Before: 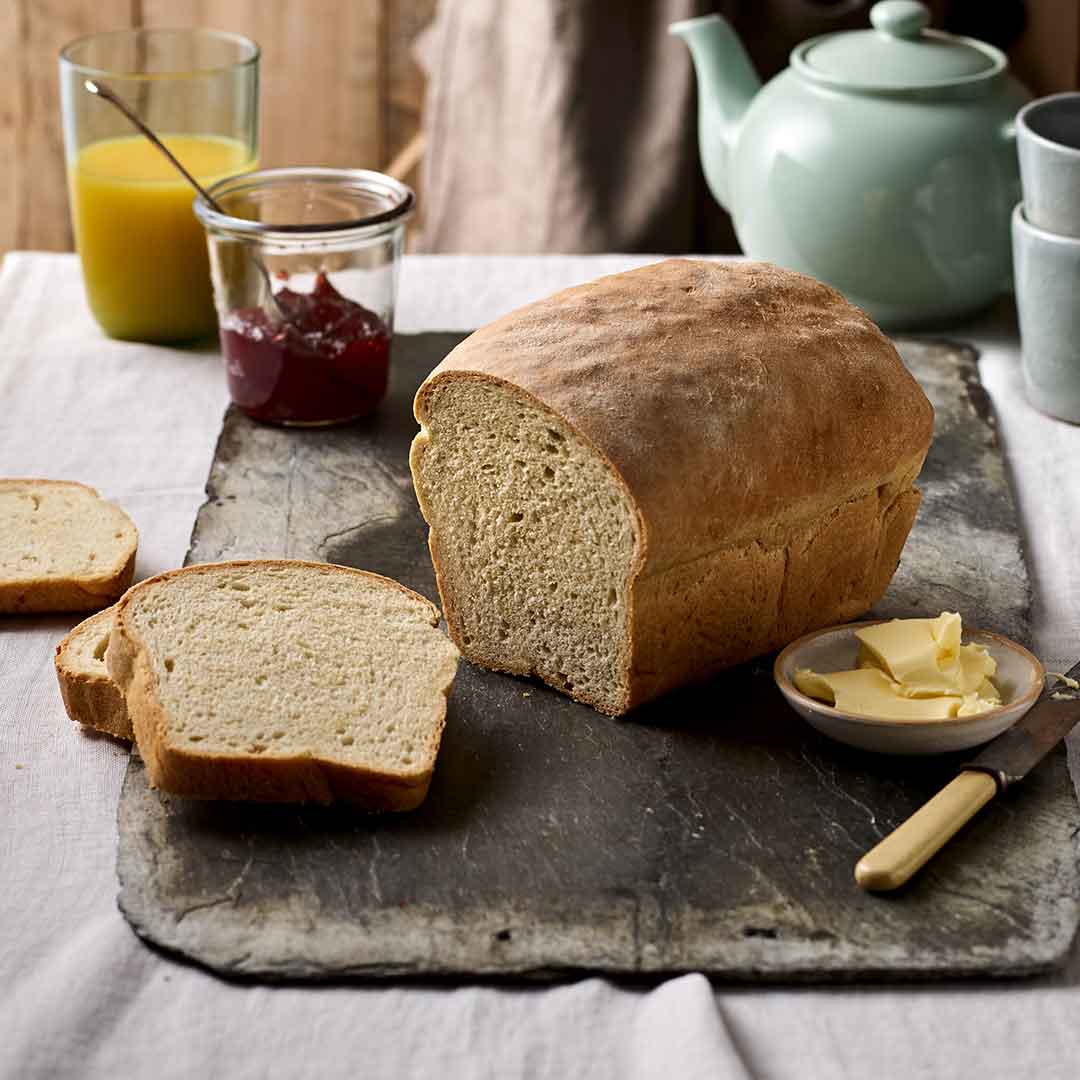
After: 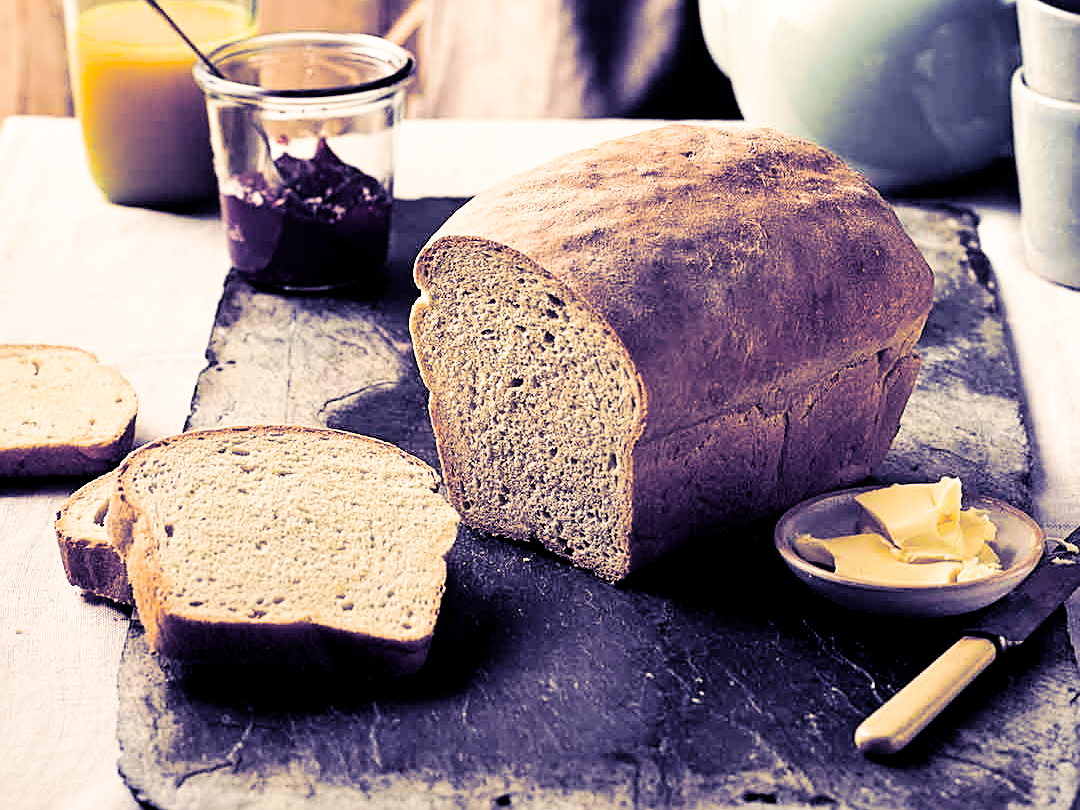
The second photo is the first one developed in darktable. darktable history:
split-toning: shadows › hue 242.67°, shadows › saturation 0.733, highlights › hue 45.33°, highlights › saturation 0.667, balance -53.304, compress 21.15%
exposure: black level correction 0.001, exposure 1 EV, compensate highlight preservation false
filmic rgb: black relative exposure -5 EV, white relative exposure 3.5 EV, hardness 3.19, contrast 1.2, highlights saturation mix -30%
crop and rotate: top 12.5%, bottom 12.5%
sharpen: on, module defaults
color correction: highlights a* 3.84, highlights b* 5.07
